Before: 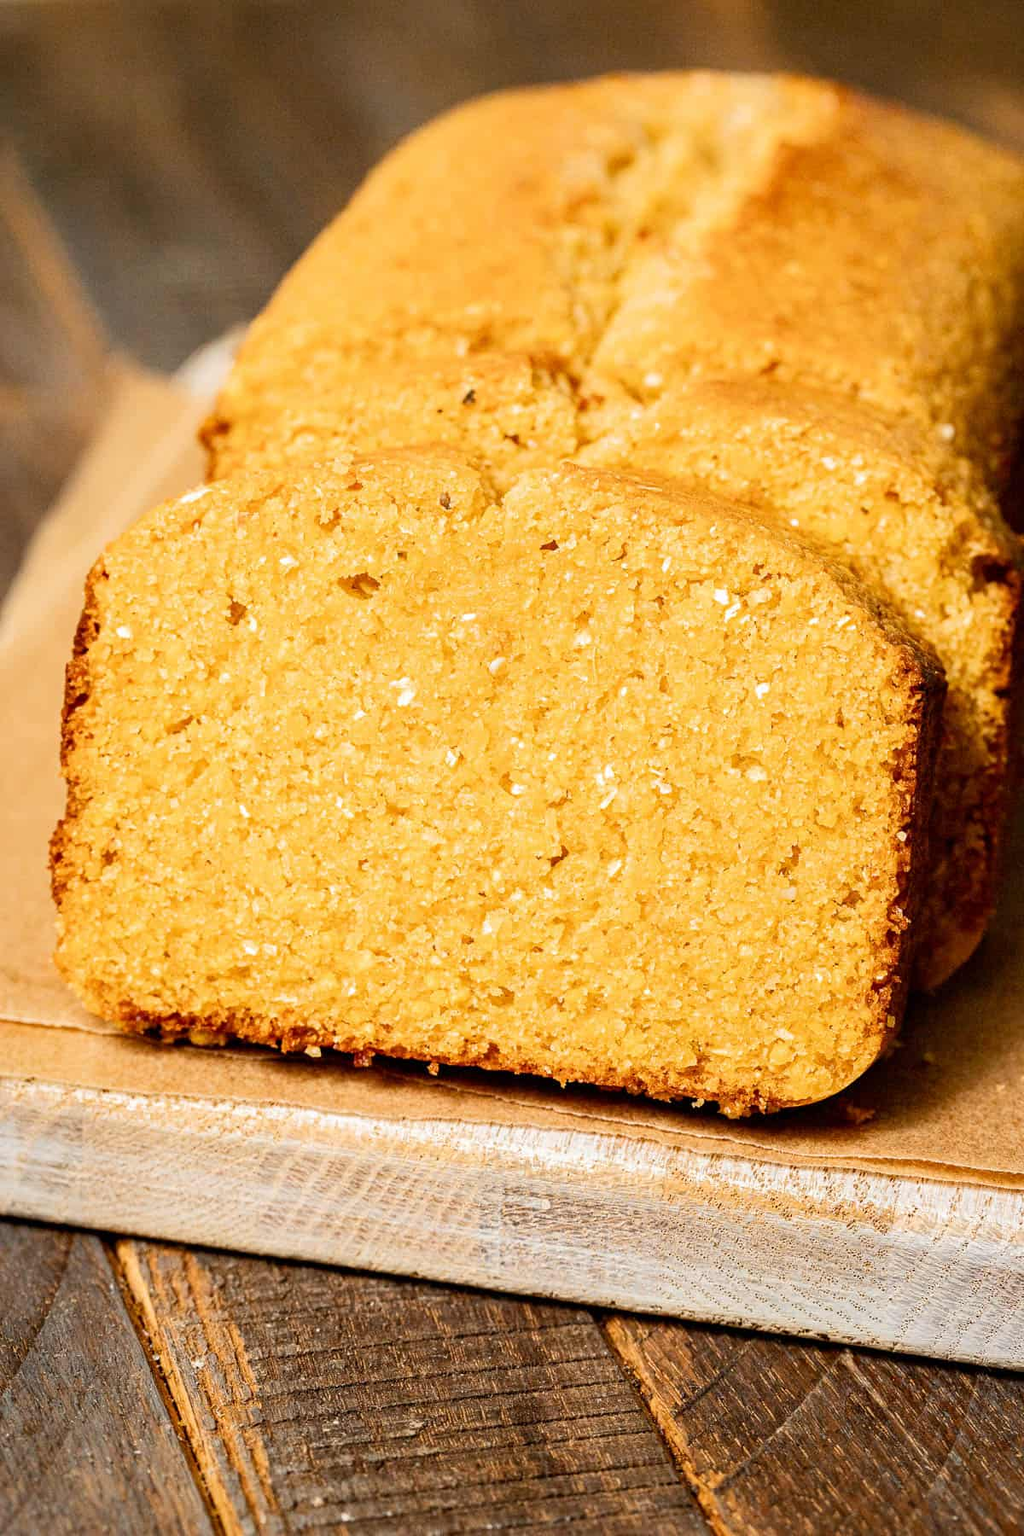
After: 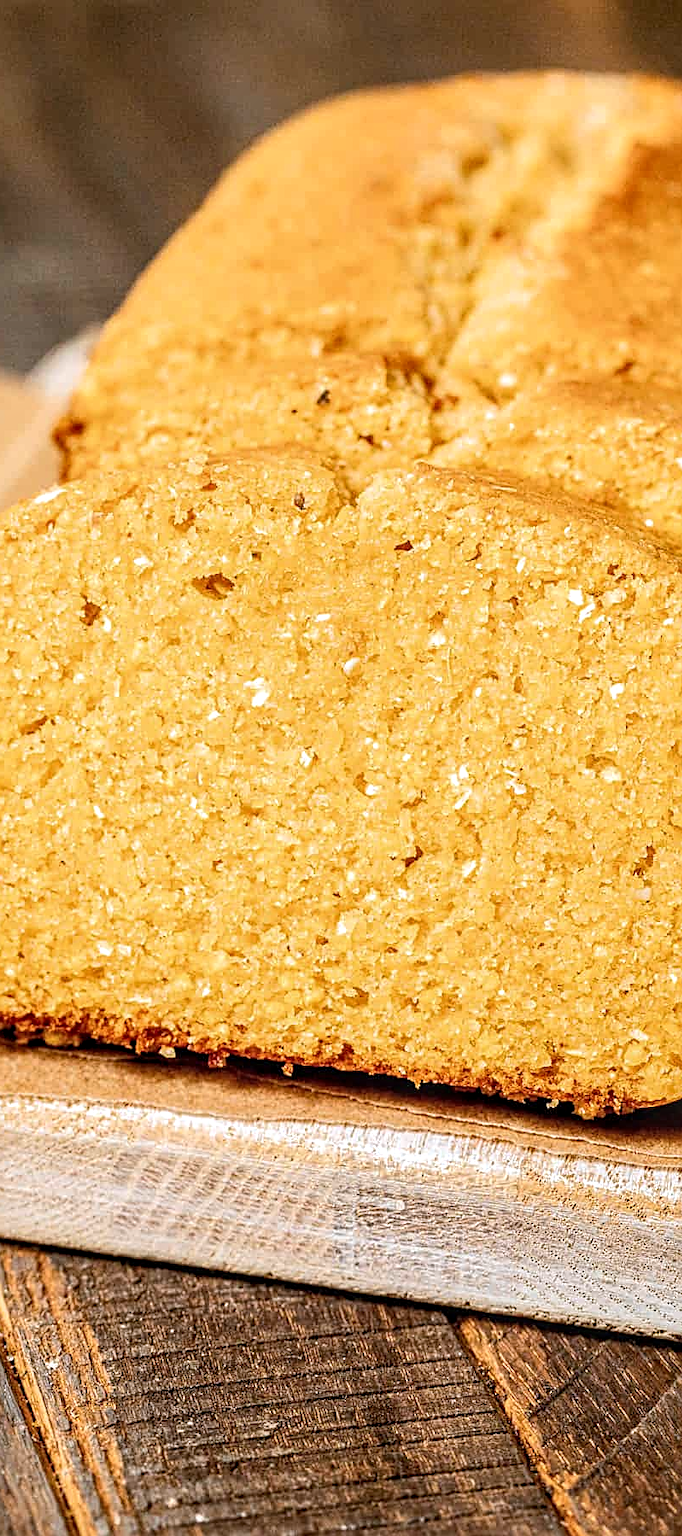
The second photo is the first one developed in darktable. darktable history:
sharpen: on, module defaults
crop and rotate: left 14.292%, right 19.041%
color correction: highlights a* -0.137, highlights b* -5.91, shadows a* -0.137, shadows b* -0.137
local contrast: highlights 61%, detail 143%, midtone range 0.428
